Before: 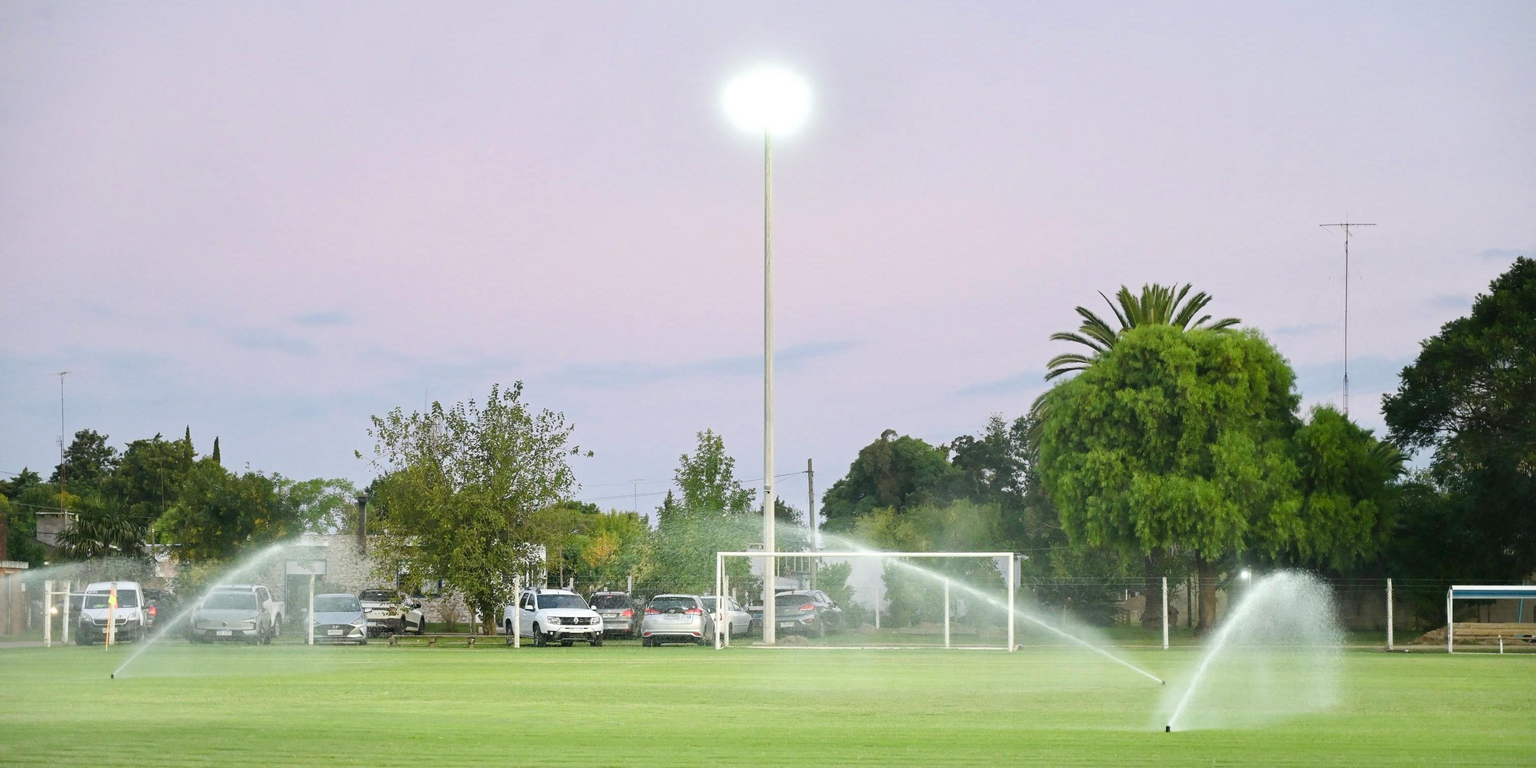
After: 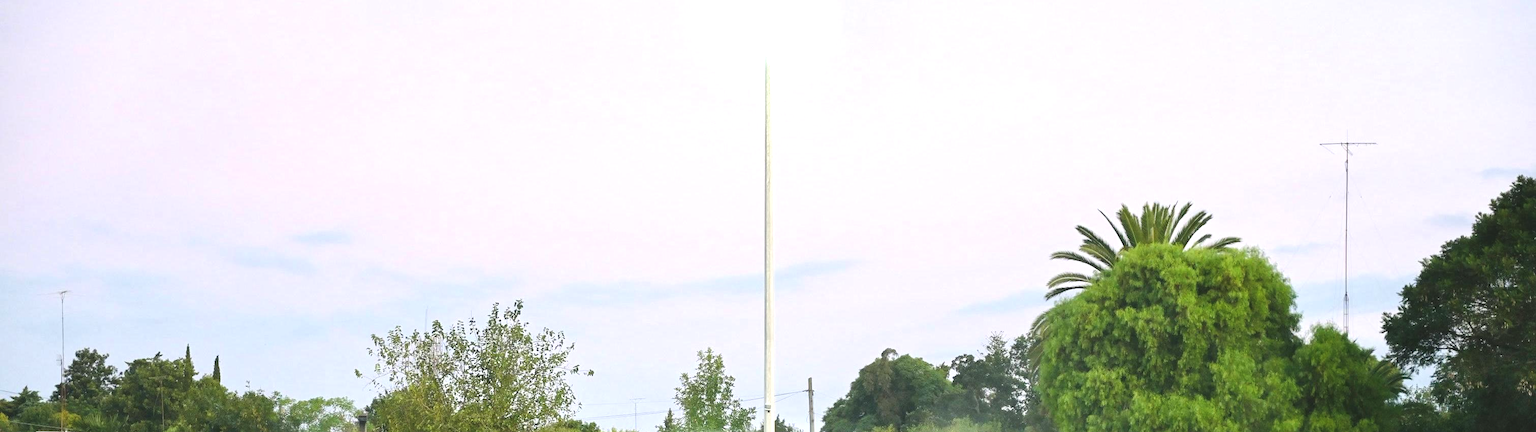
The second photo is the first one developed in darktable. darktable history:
crop and rotate: top 10.606%, bottom 33.052%
exposure: black level correction -0.005, exposure 0.613 EV, compensate exposure bias true, compensate highlight preservation false
